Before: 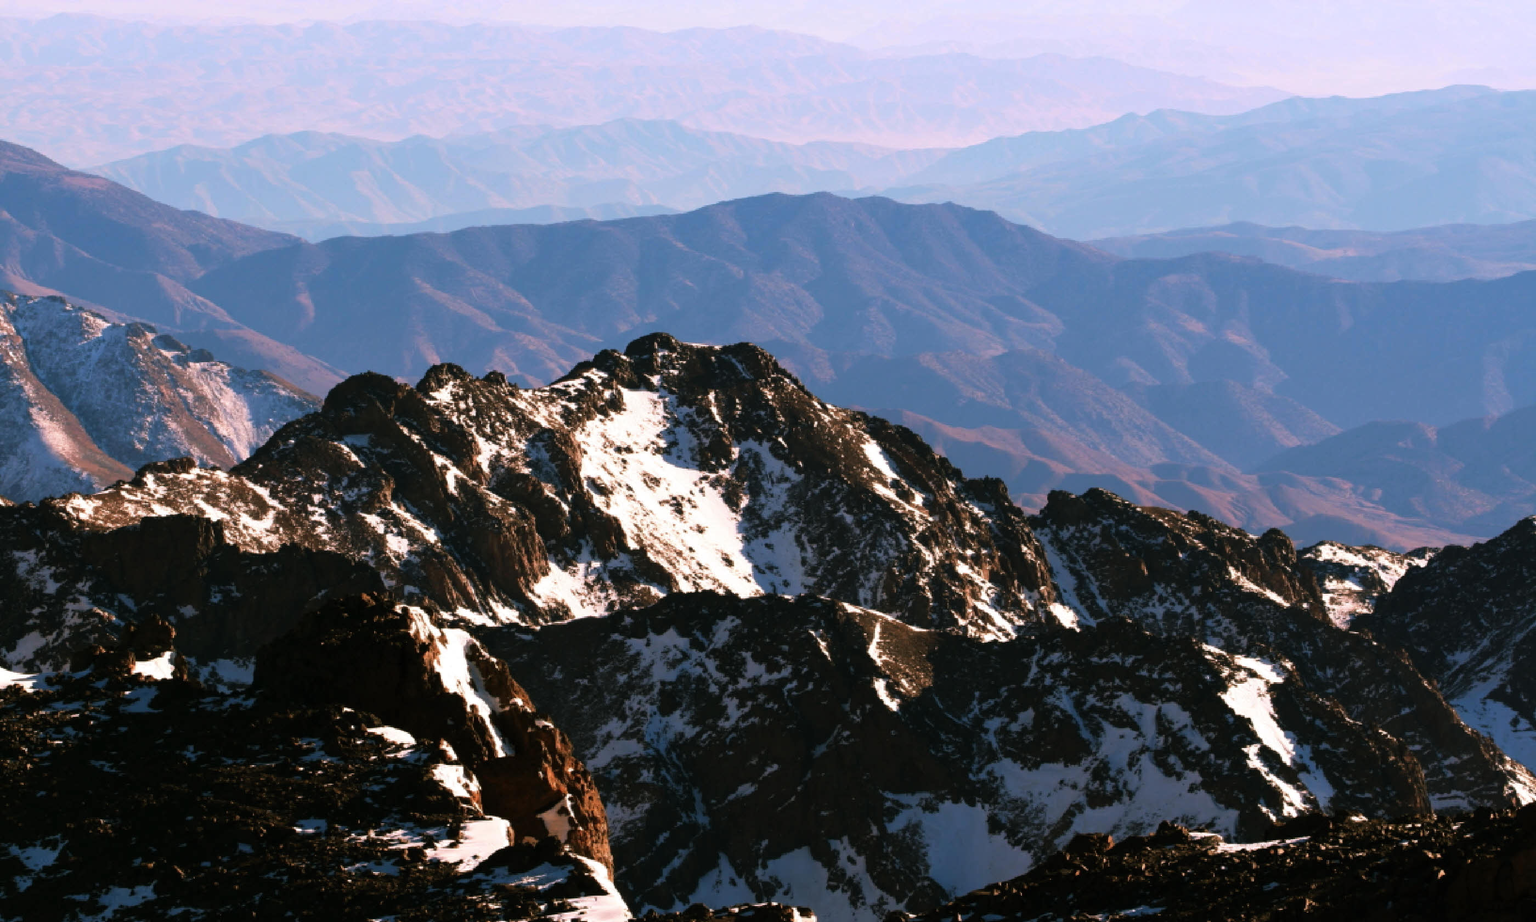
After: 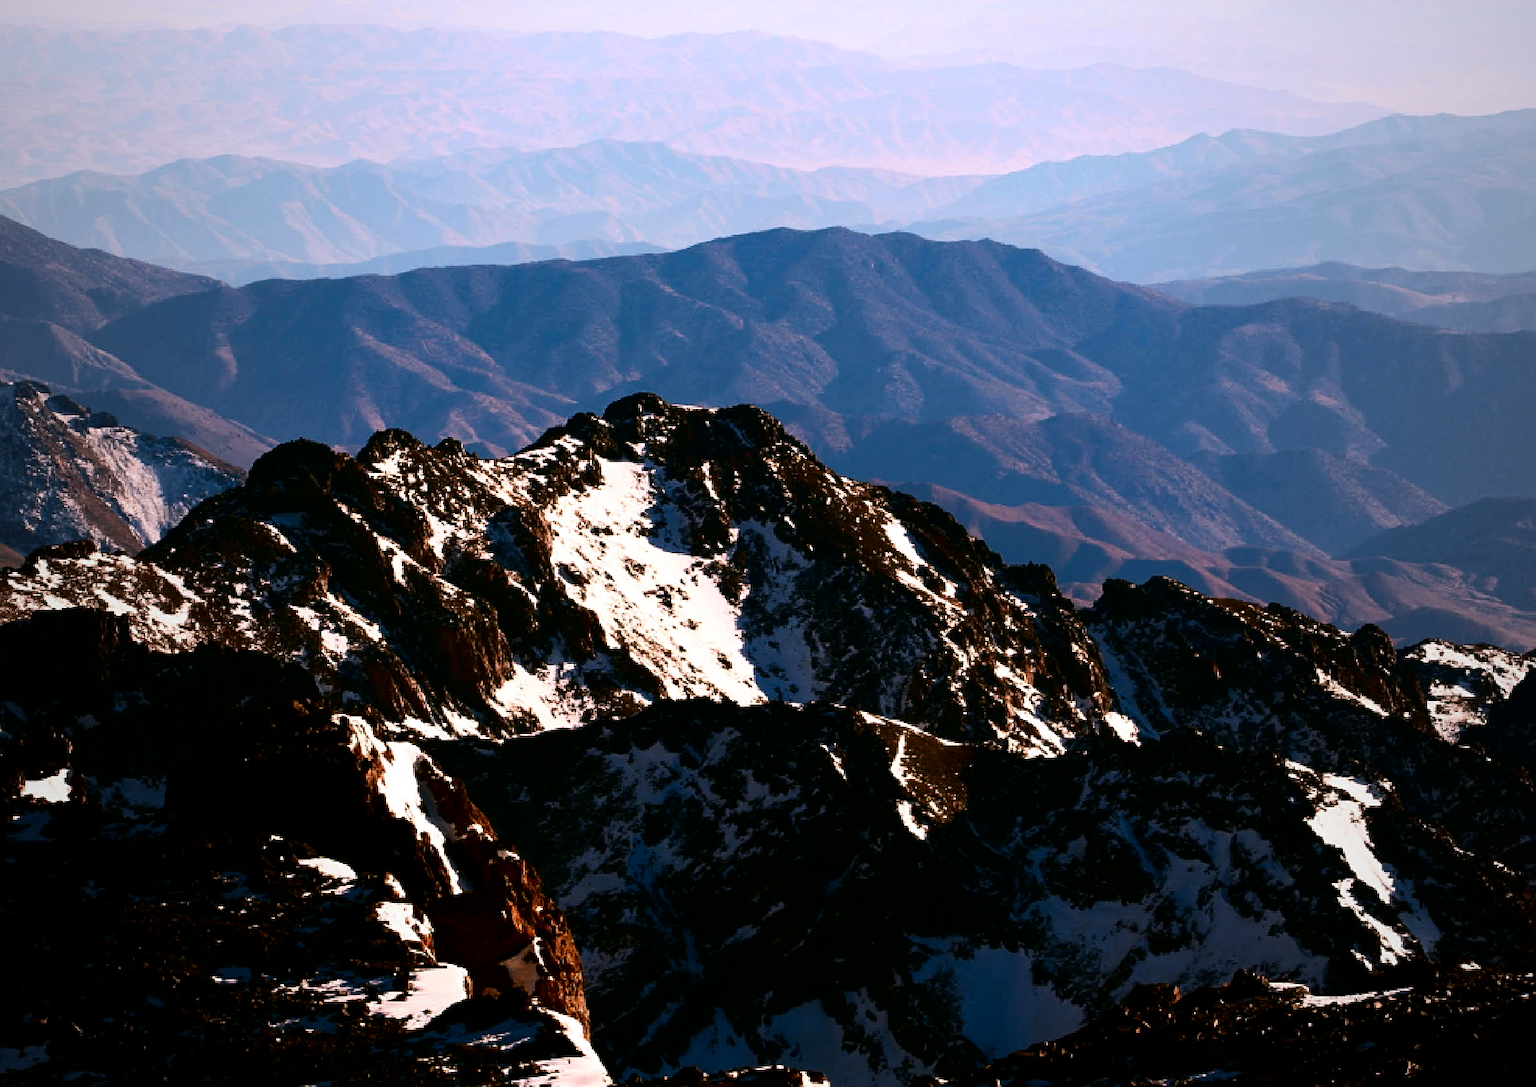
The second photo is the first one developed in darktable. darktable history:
contrast brightness saturation: contrast 0.24, brightness -0.224, saturation 0.143
vignetting: fall-off start 72.36%, fall-off radius 106.89%, width/height ratio 0.736
crop: left 7.462%, right 7.829%
sharpen: on, module defaults
